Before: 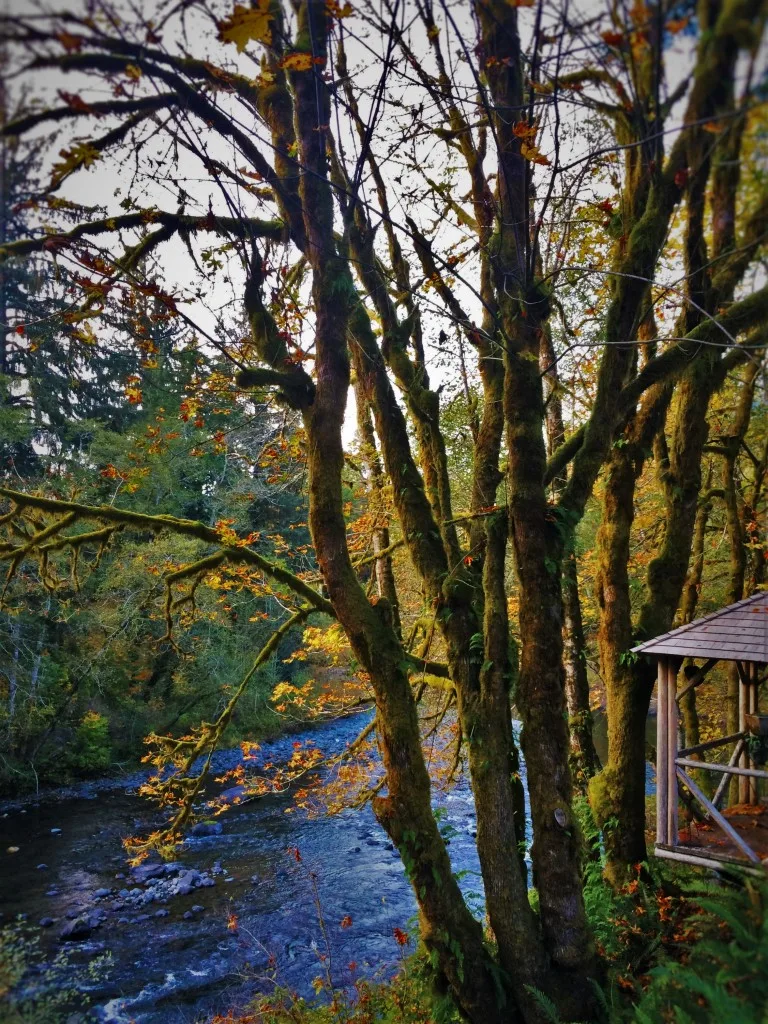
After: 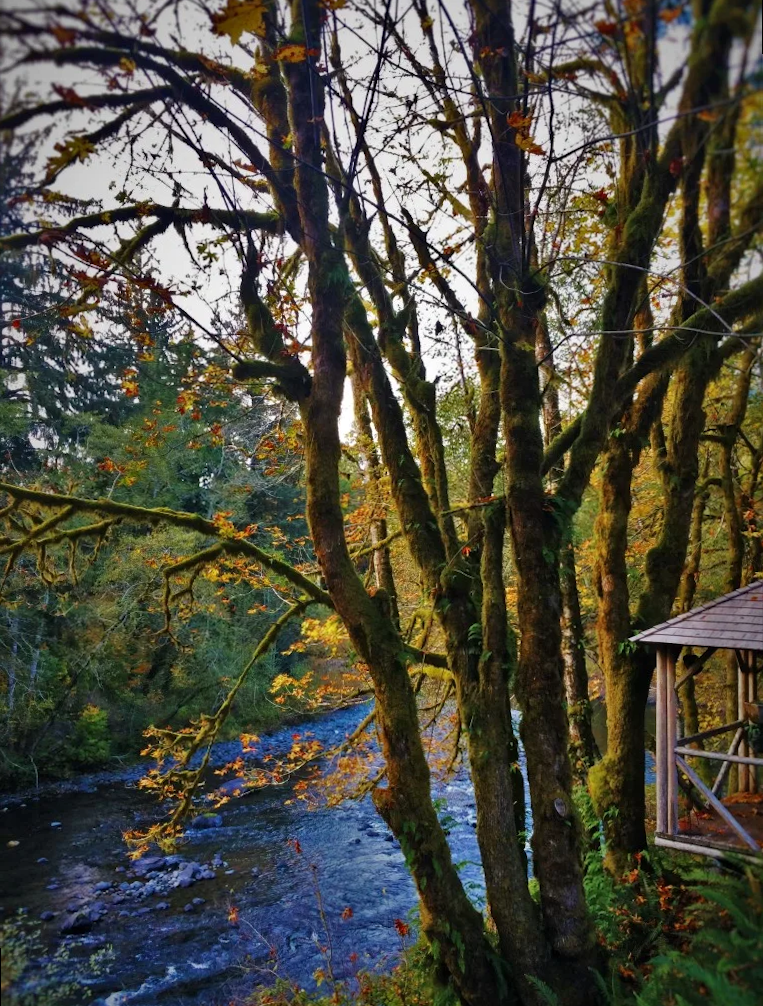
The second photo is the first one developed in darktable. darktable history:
rotate and perspective: rotation -0.45°, automatic cropping original format, crop left 0.008, crop right 0.992, crop top 0.012, crop bottom 0.988
tone equalizer: on, module defaults
